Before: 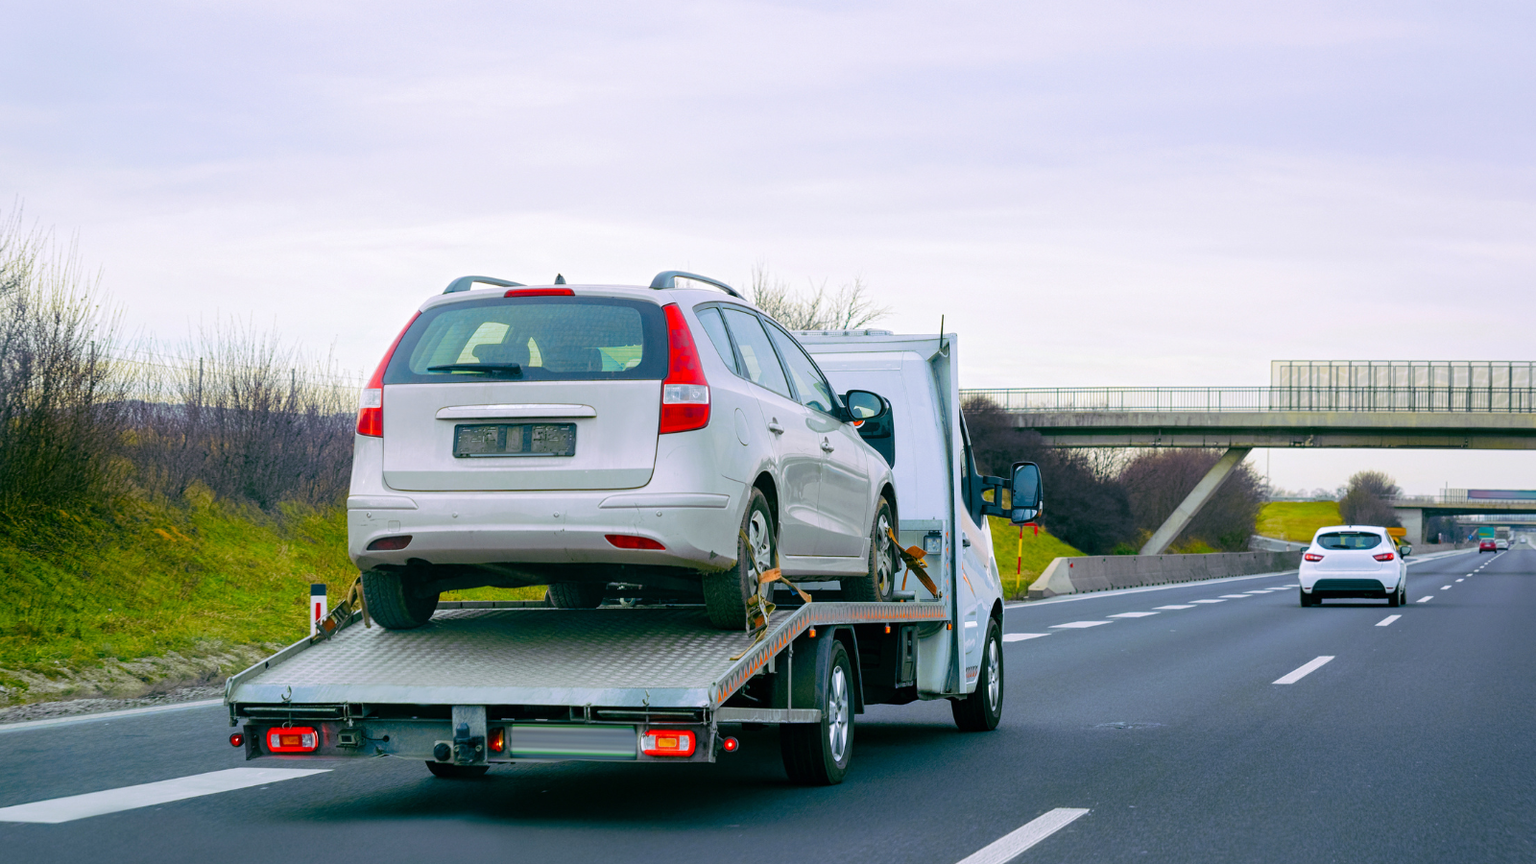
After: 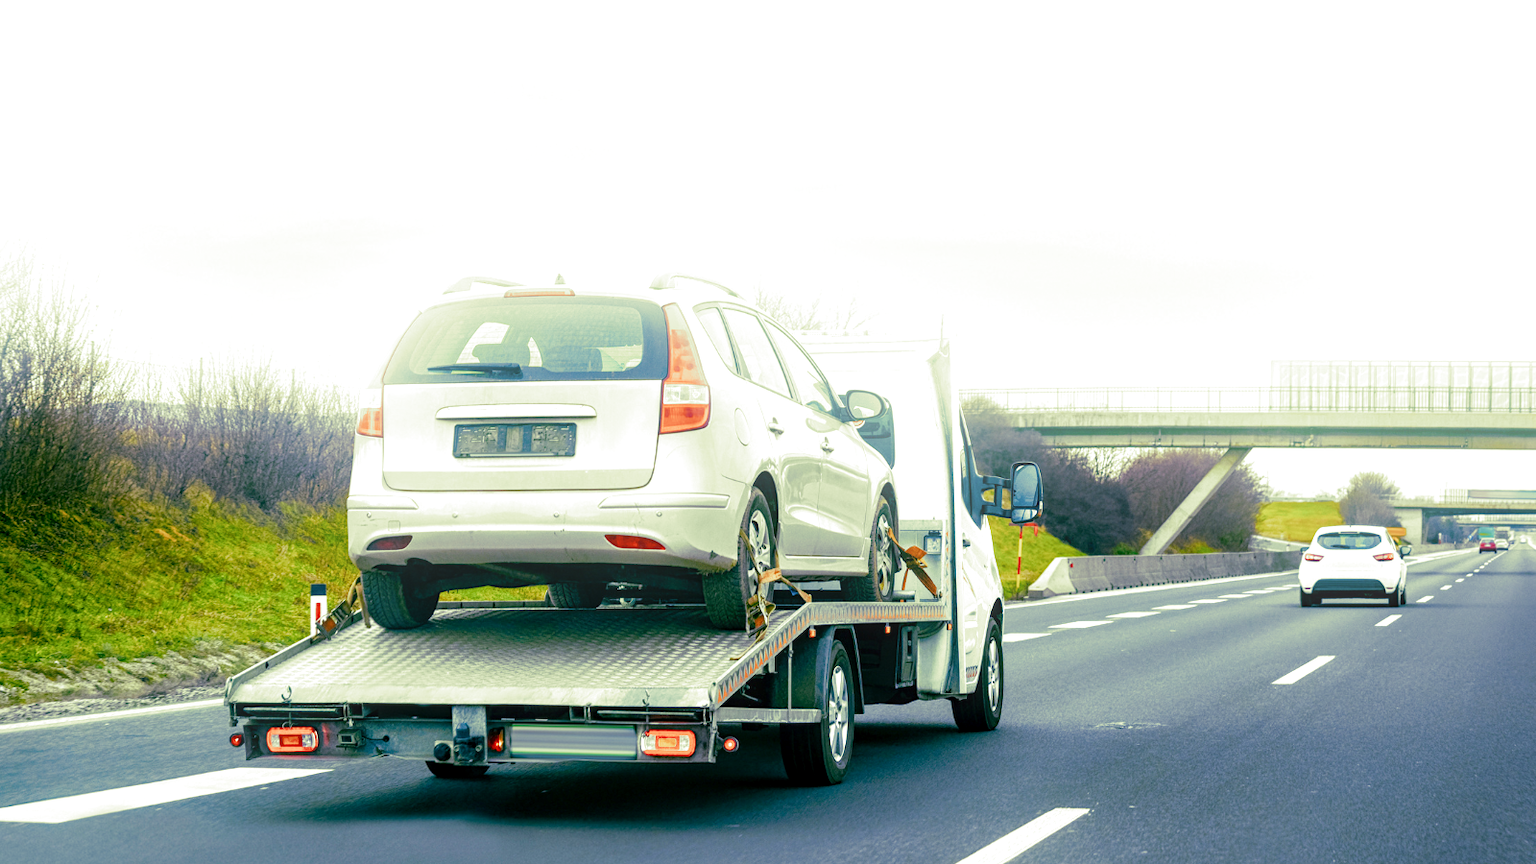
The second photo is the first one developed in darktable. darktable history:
split-toning: shadows › hue 290.82°, shadows › saturation 0.34, highlights › saturation 0.38, balance 0, compress 50%
local contrast: on, module defaults
exposure: black level correction 0.001, exposure 0.675 EV, compensate highlight preservation false
bloom: size 13.65%, threshold 98.39%, strength 4.82%
